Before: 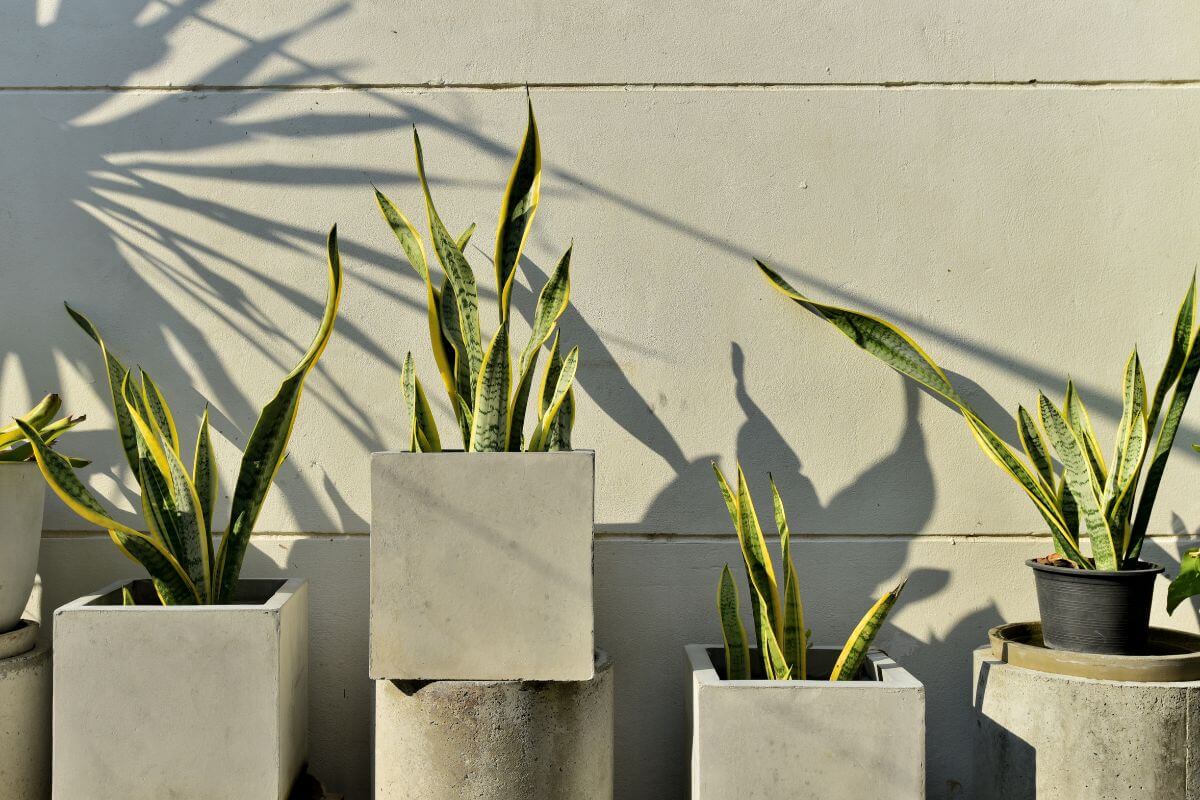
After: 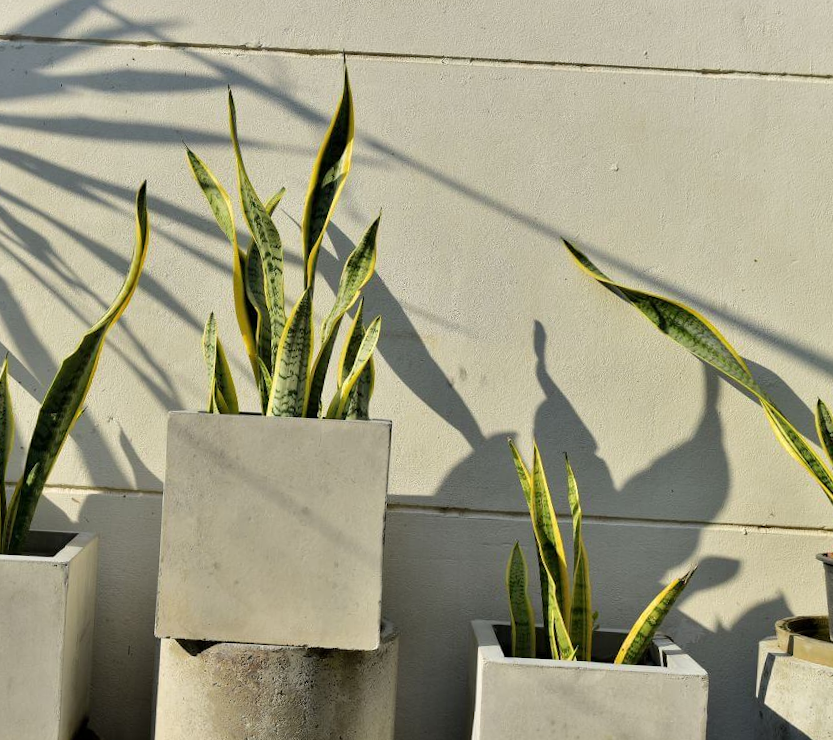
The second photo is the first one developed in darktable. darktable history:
crop and rotate: angle -3.11°, left 14.054%, top 0.015%, right 10.907%, bottom 0.067%
